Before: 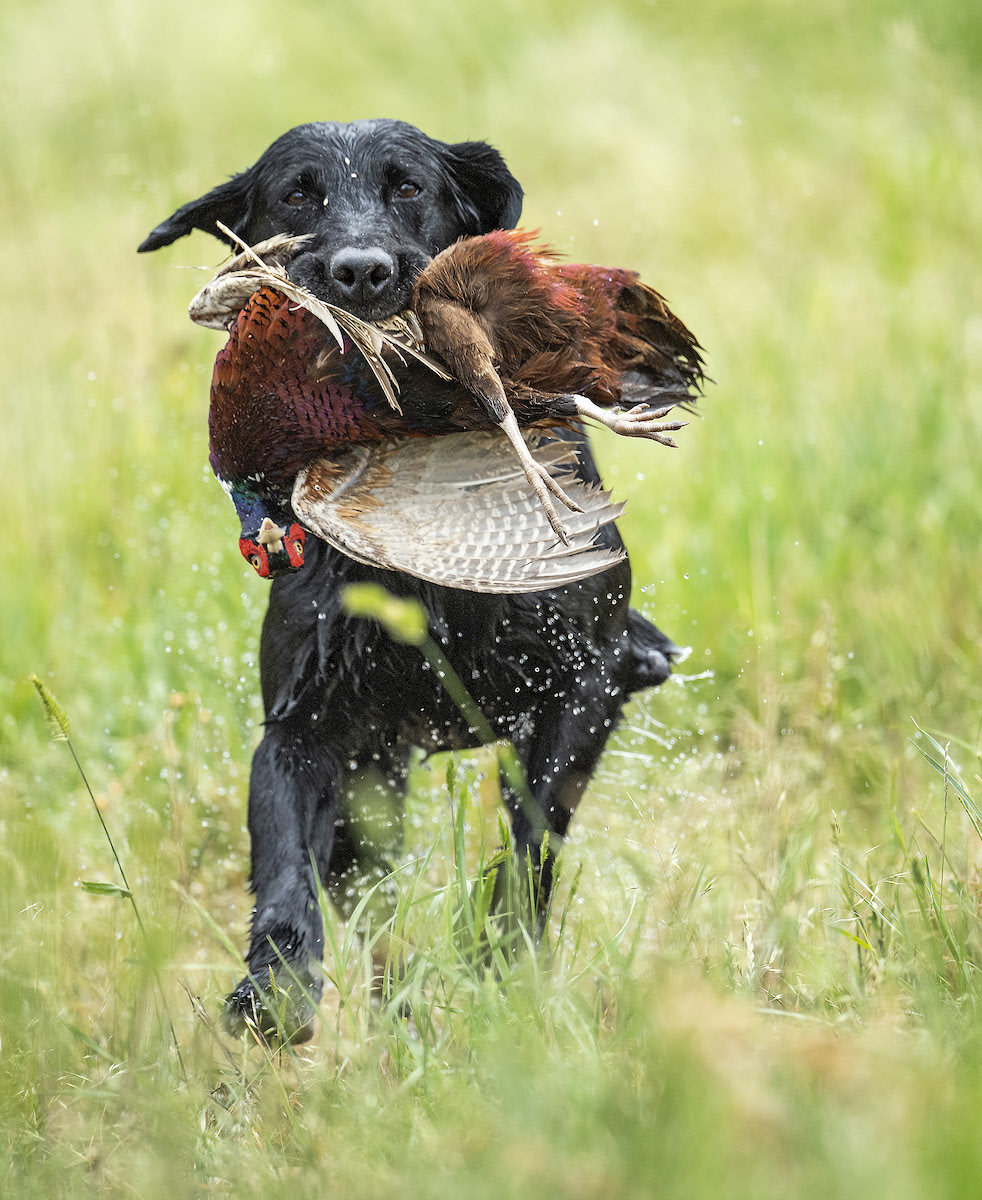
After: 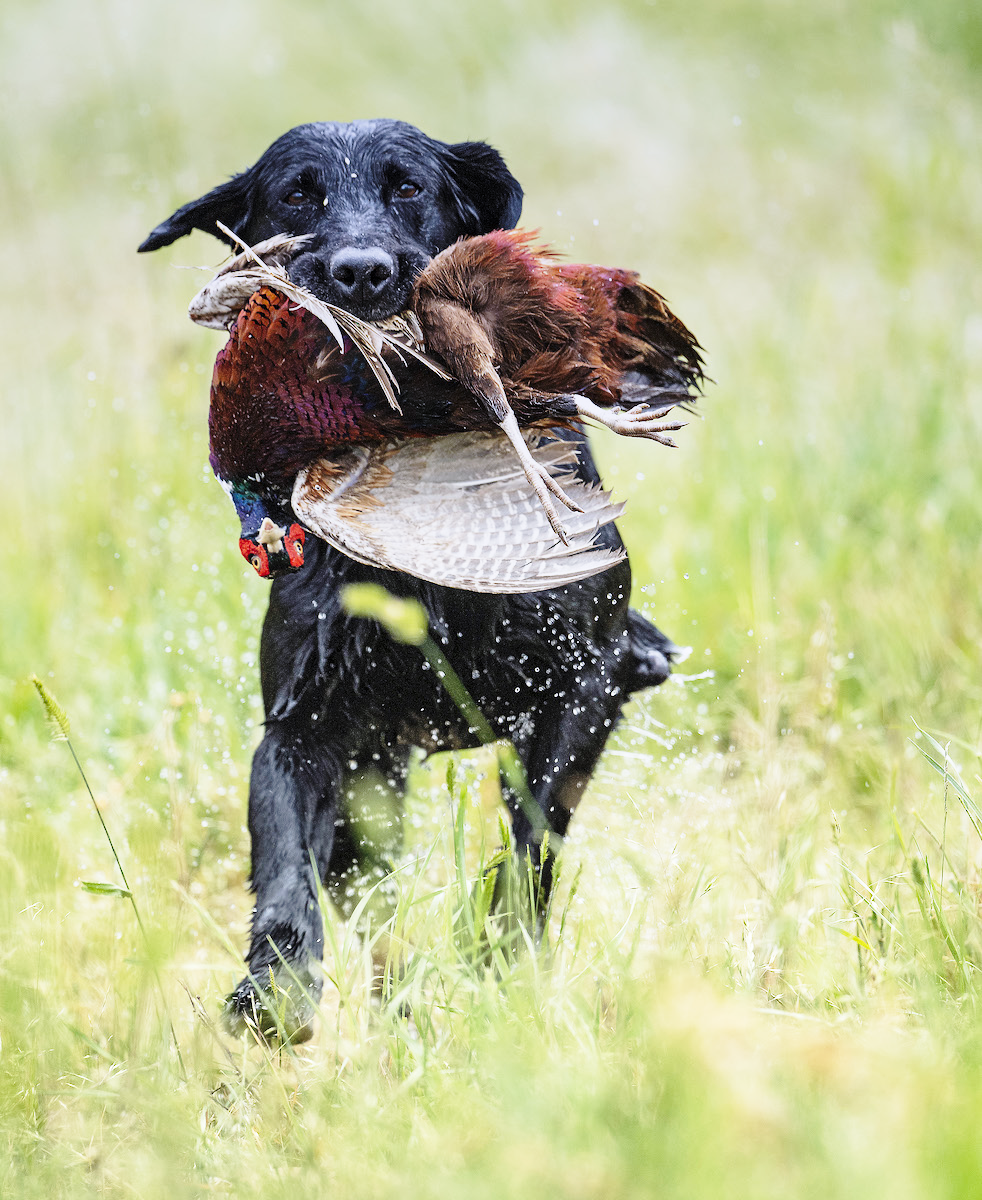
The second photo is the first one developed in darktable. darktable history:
graduated density: hue 238.83°, saturation 50%
base curve: curves: ch0 [(0, 0) (0.028, 0.03) (0.121, 0.232) (0.46, 0.748) (0.859, 0.968) (1, 1)], preserve colors none
